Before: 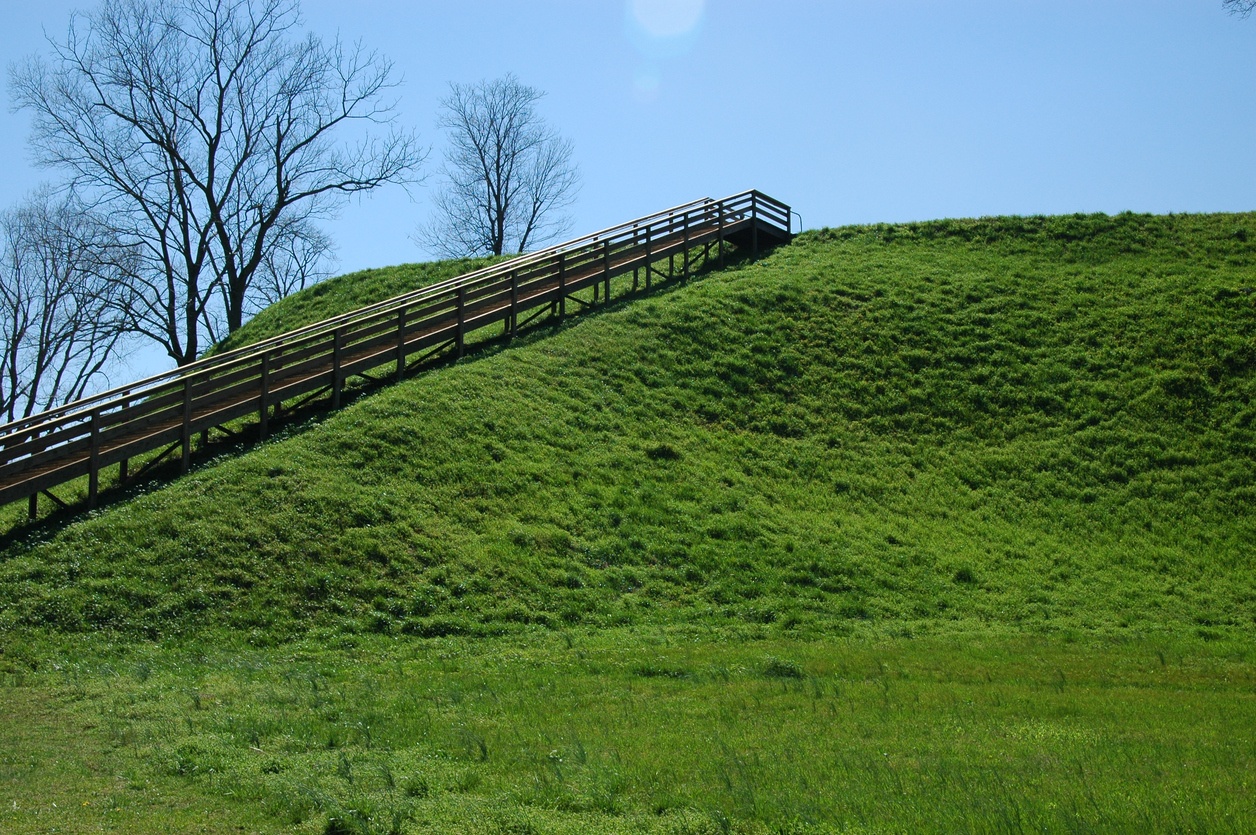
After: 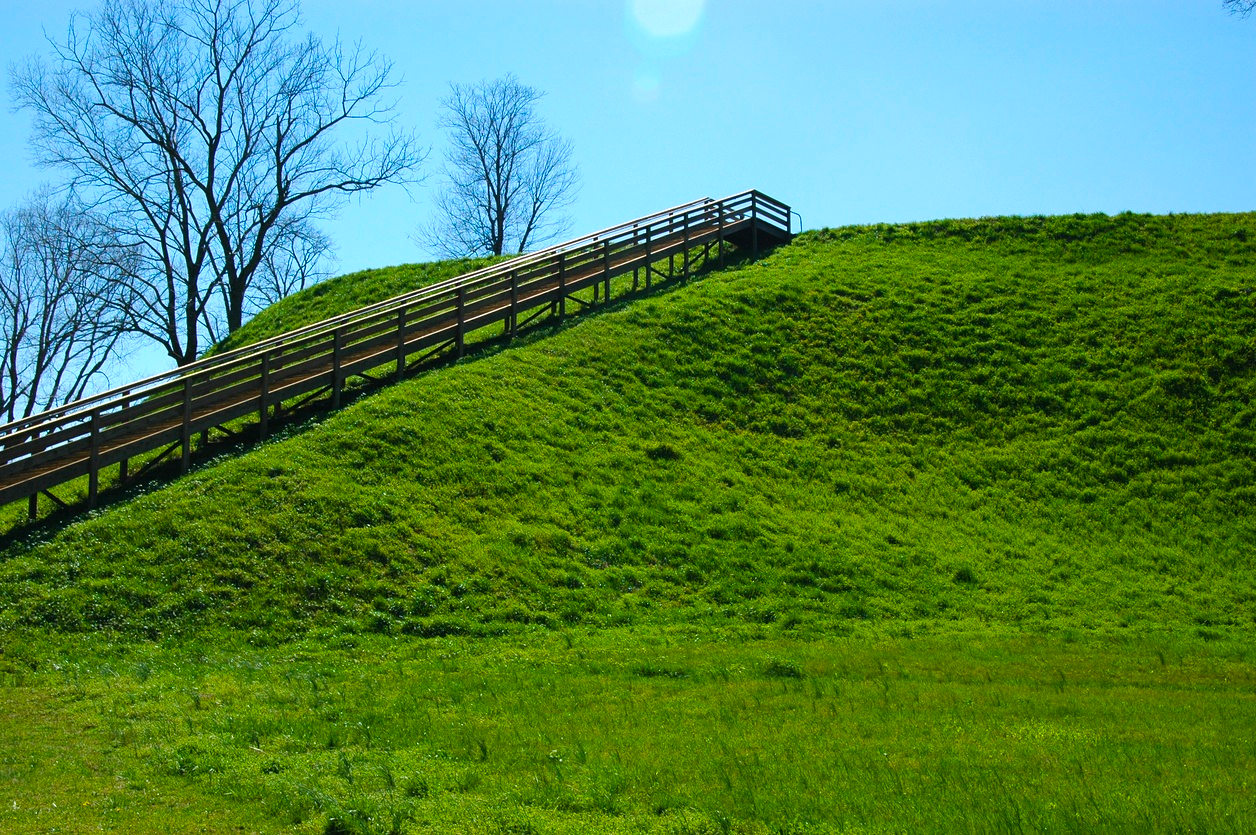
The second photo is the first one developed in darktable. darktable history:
color balance rgb: perceptual saturation grading › global saturation 36%, perceptual brilliance grading › global brilliance 10%, global vibrance 20%
